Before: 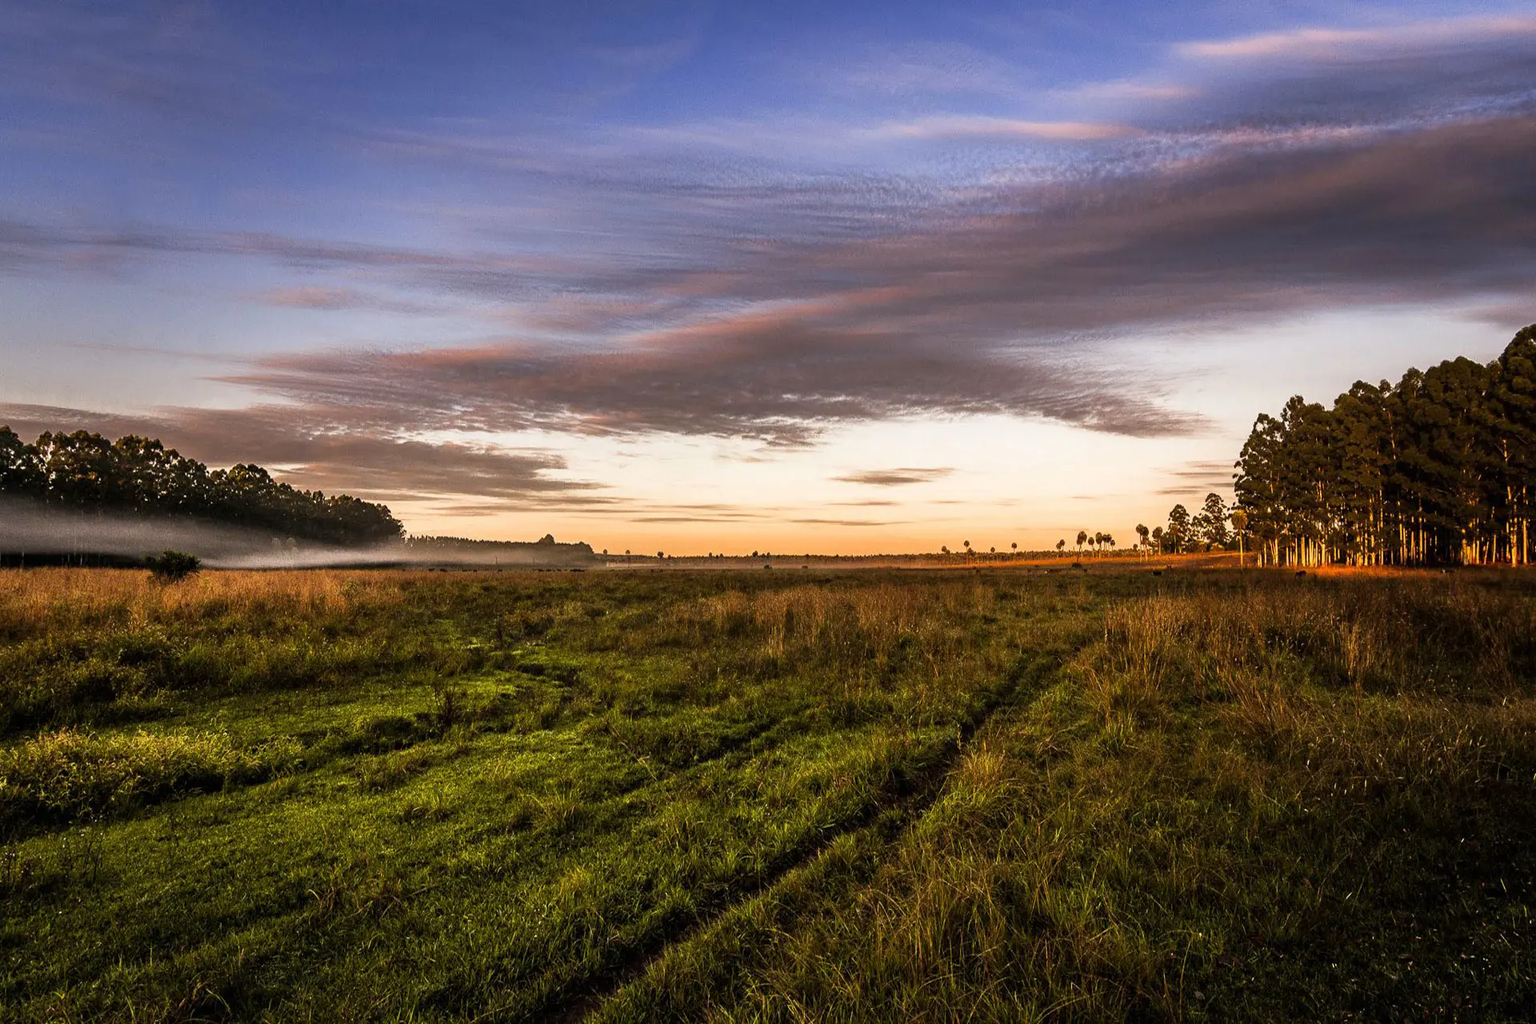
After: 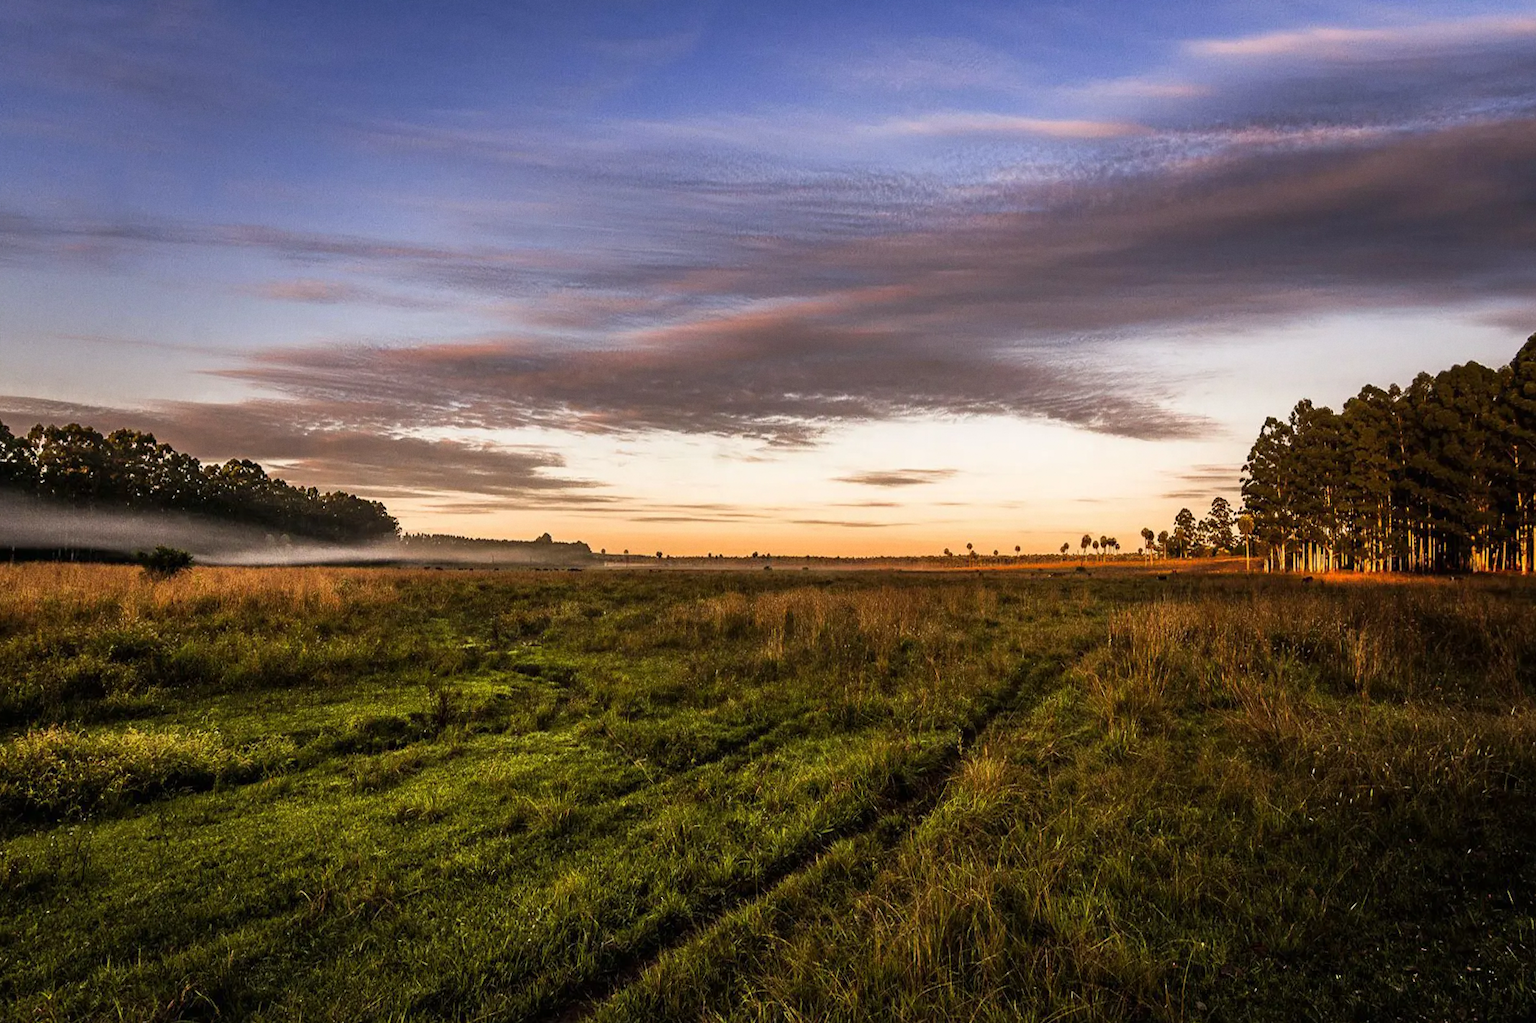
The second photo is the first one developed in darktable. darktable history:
crop and rotate: angle -0.5°
grain: coarseness 14.57 ISO, strength 8.8%
